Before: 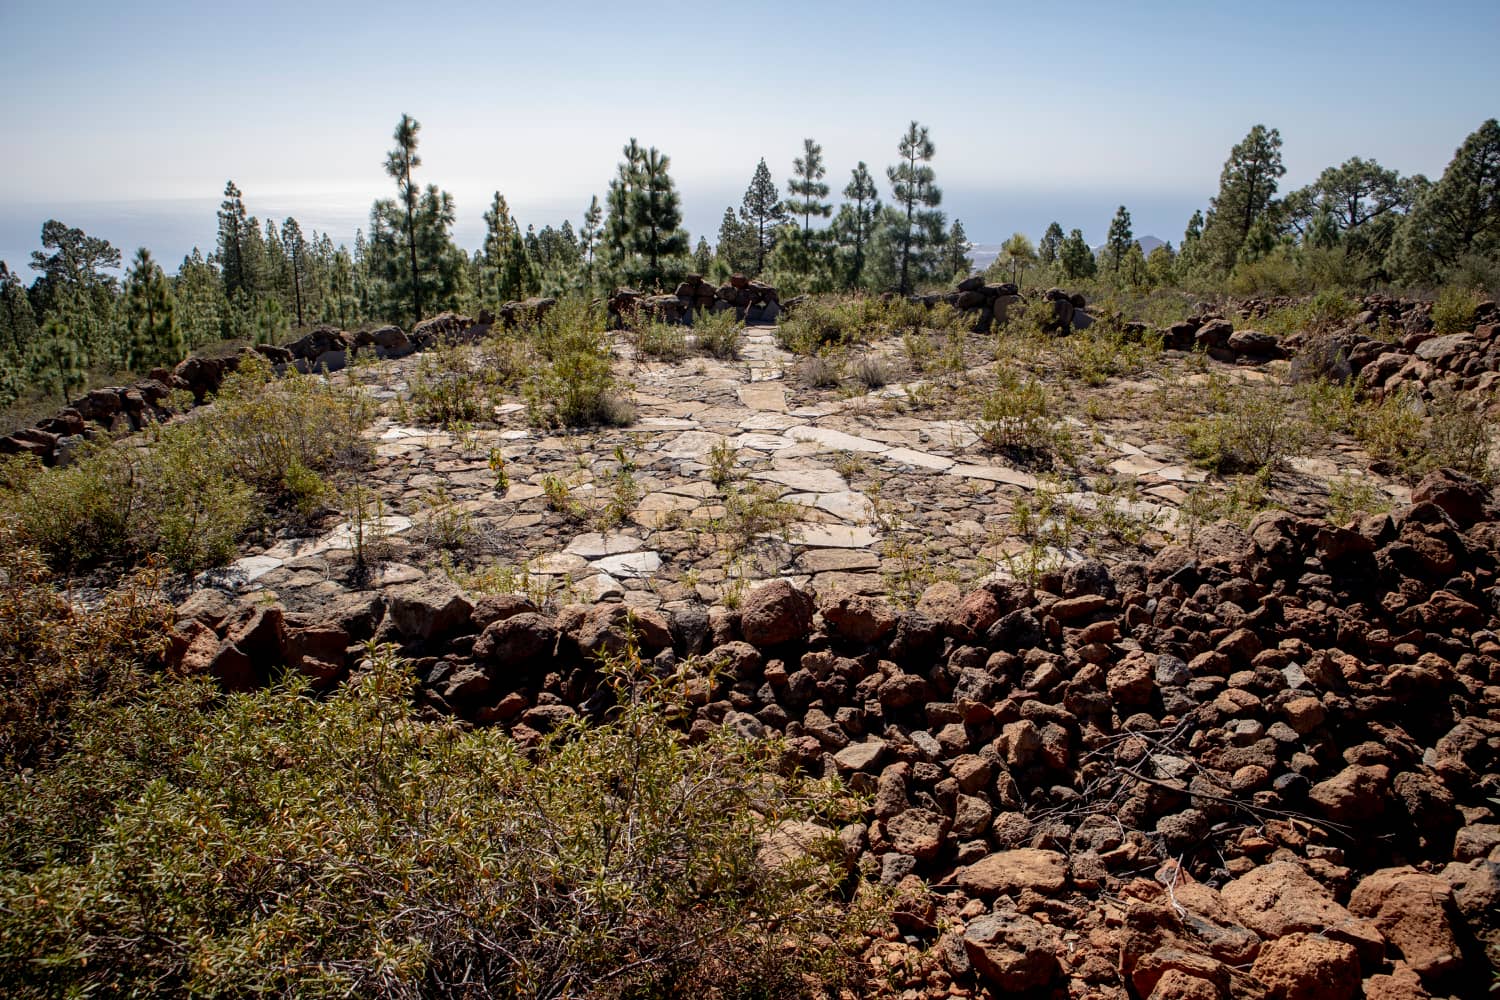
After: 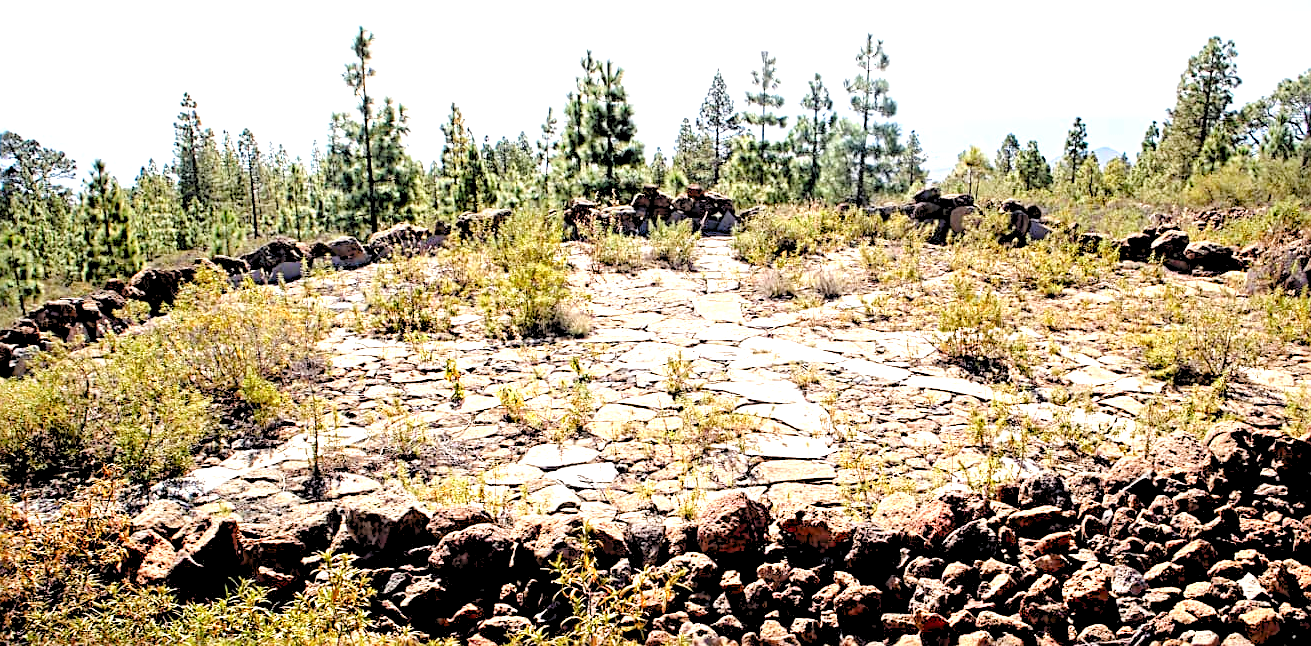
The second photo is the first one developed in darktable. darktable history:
levels: levels [0.093, 0.434, 0.988]
crop: left 2.94%, top 8.998%, right 9.613%, bottom 26.304%
sharpen: radius 3.135
exposure: exposure 1.509 EV, compensate exposure bias true, compensate highlight preservation false
